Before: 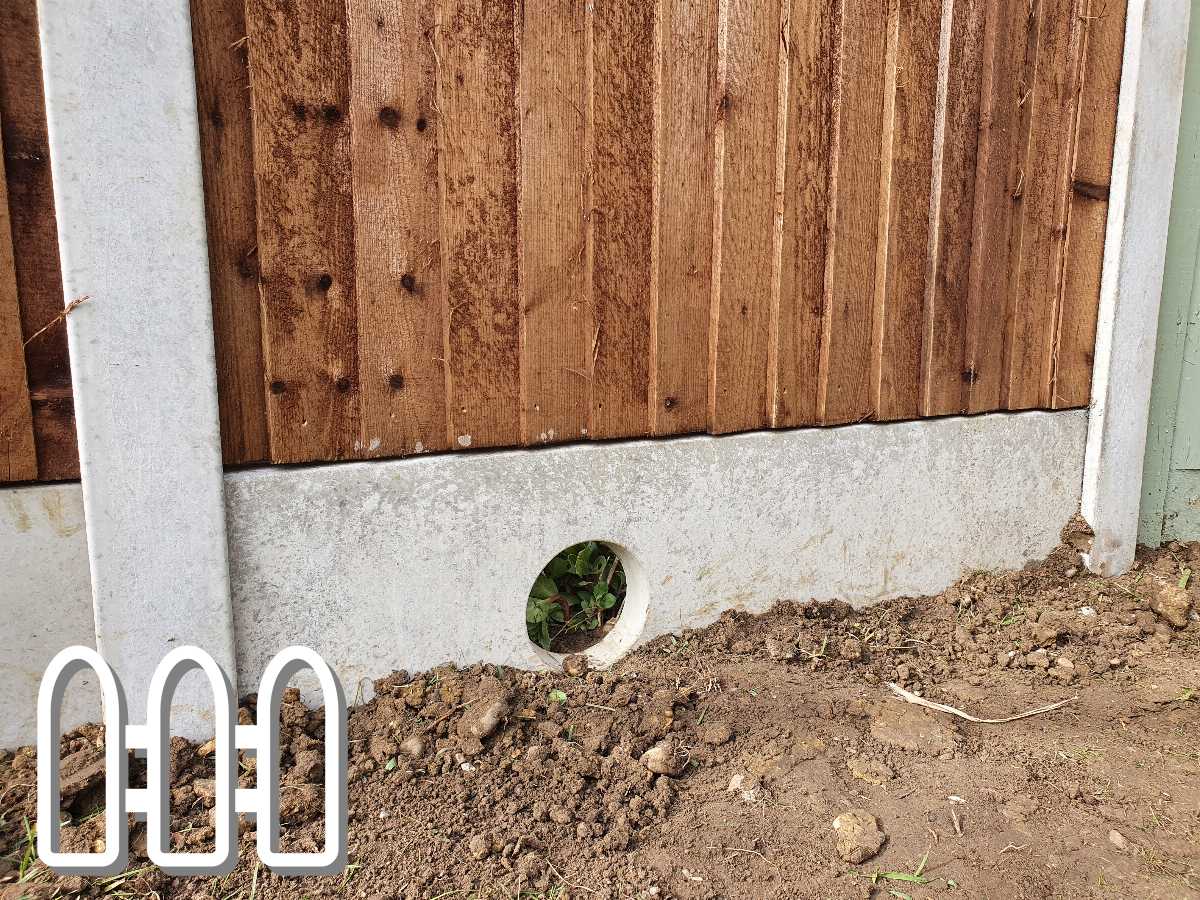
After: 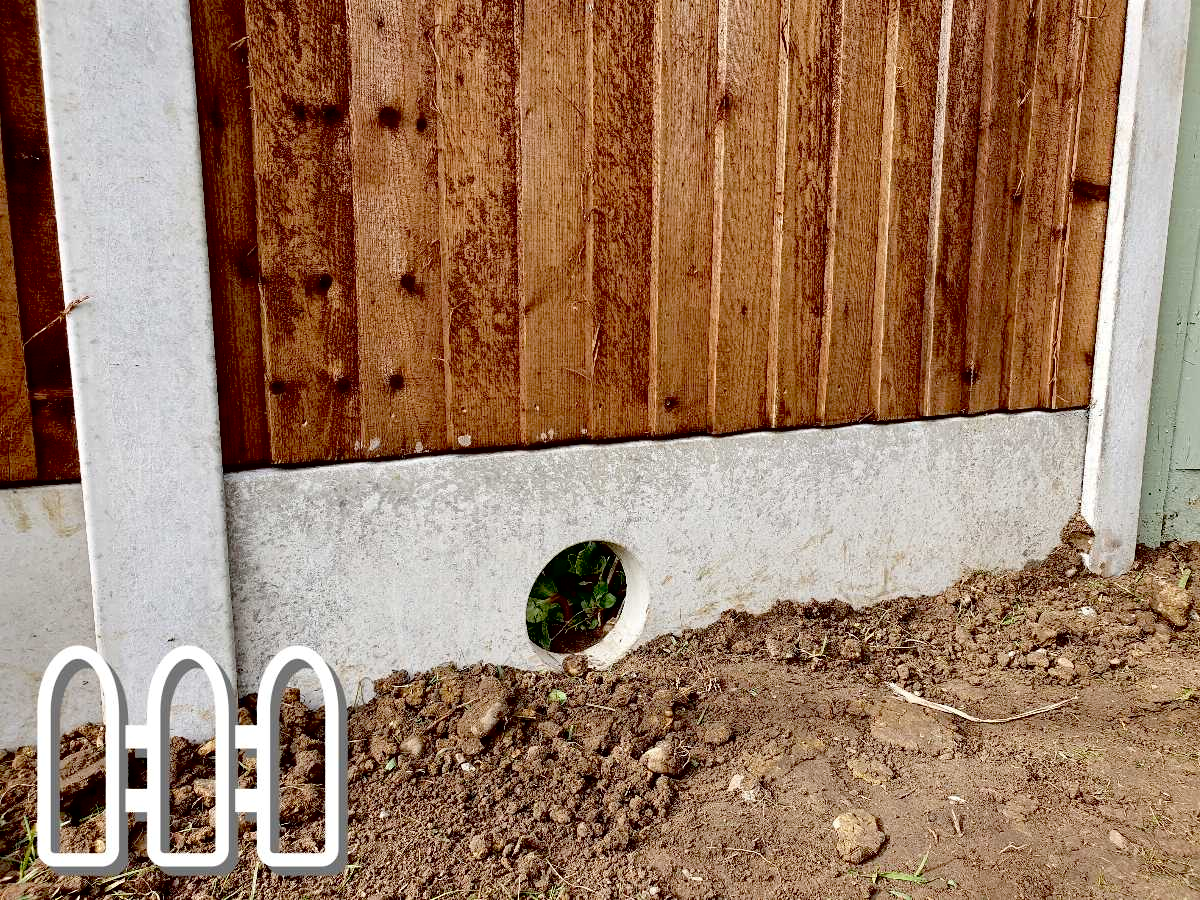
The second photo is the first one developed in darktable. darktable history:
contrast brightness saturation: saturation -0.088
exposure: black level correction 0.048, exposure 0.013 EV, compensate highlight preservation false
